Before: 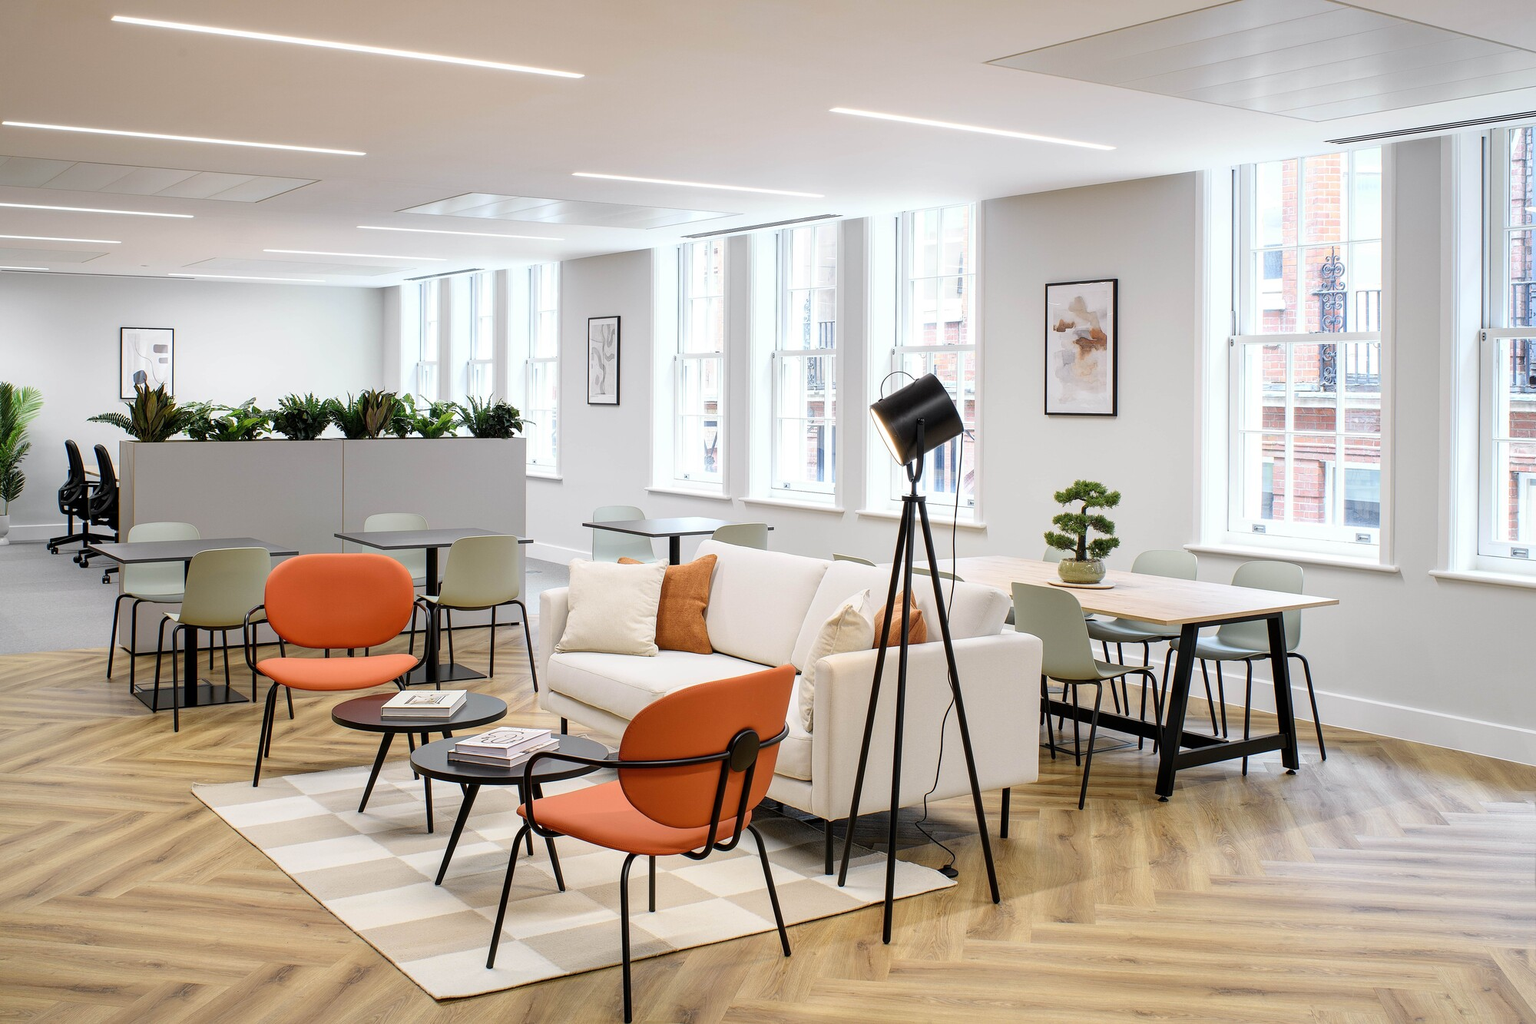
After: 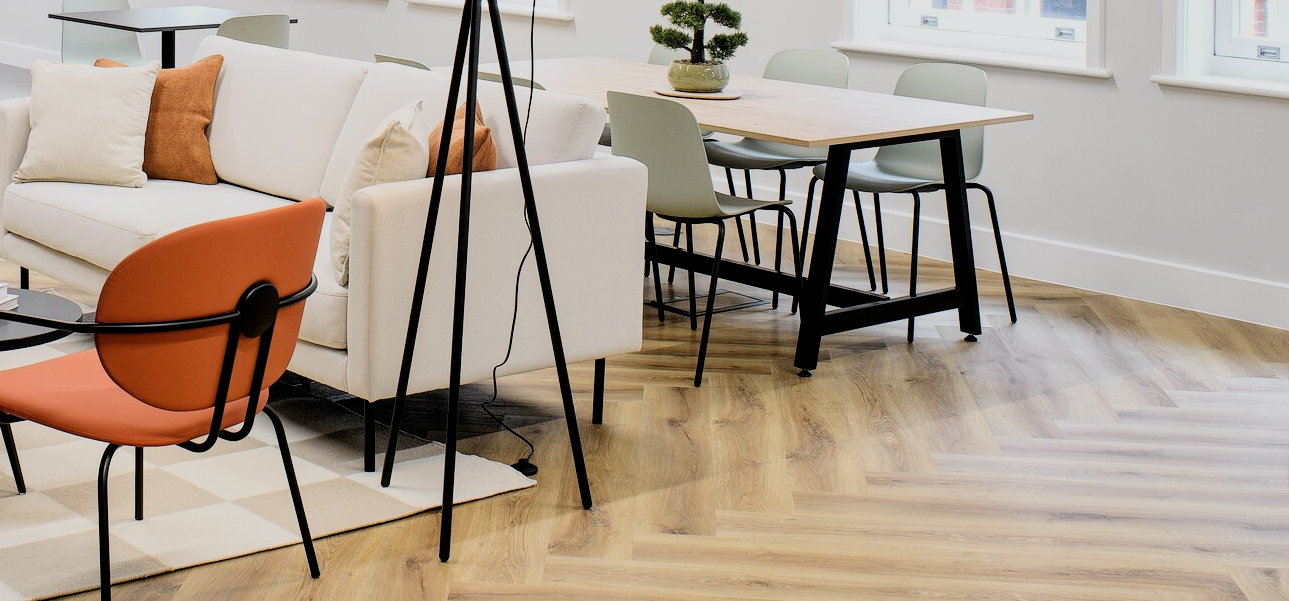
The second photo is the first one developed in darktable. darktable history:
crop and rotate: left 35.542%, top 50.071%, bottom 4.801%
filmic rgb: black relative exposure -7.5 EV, white relative exposure 4.99 EV, hardness 3.3, contrast 1.297
